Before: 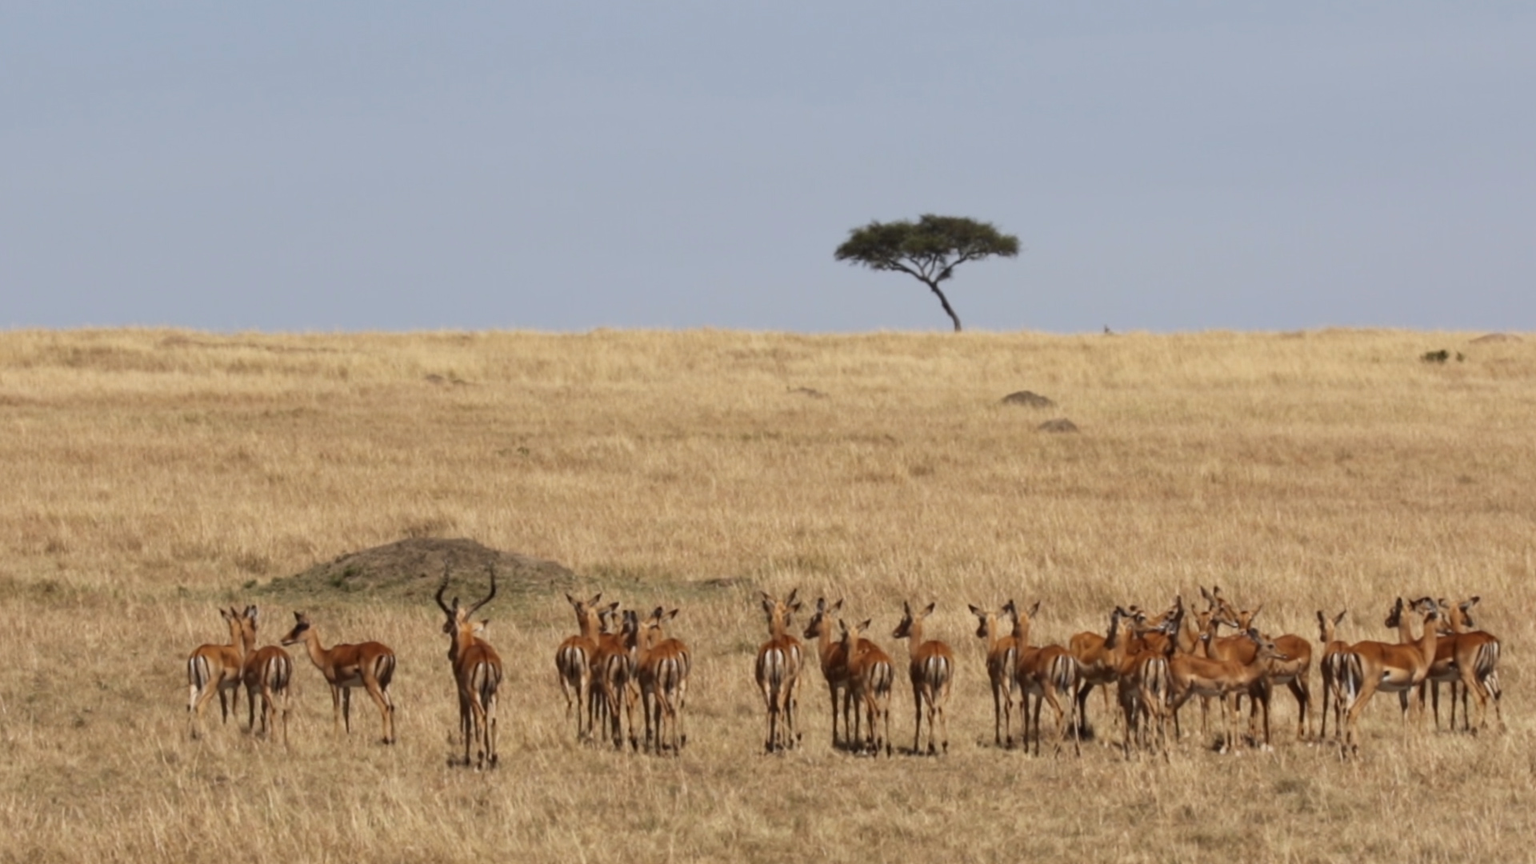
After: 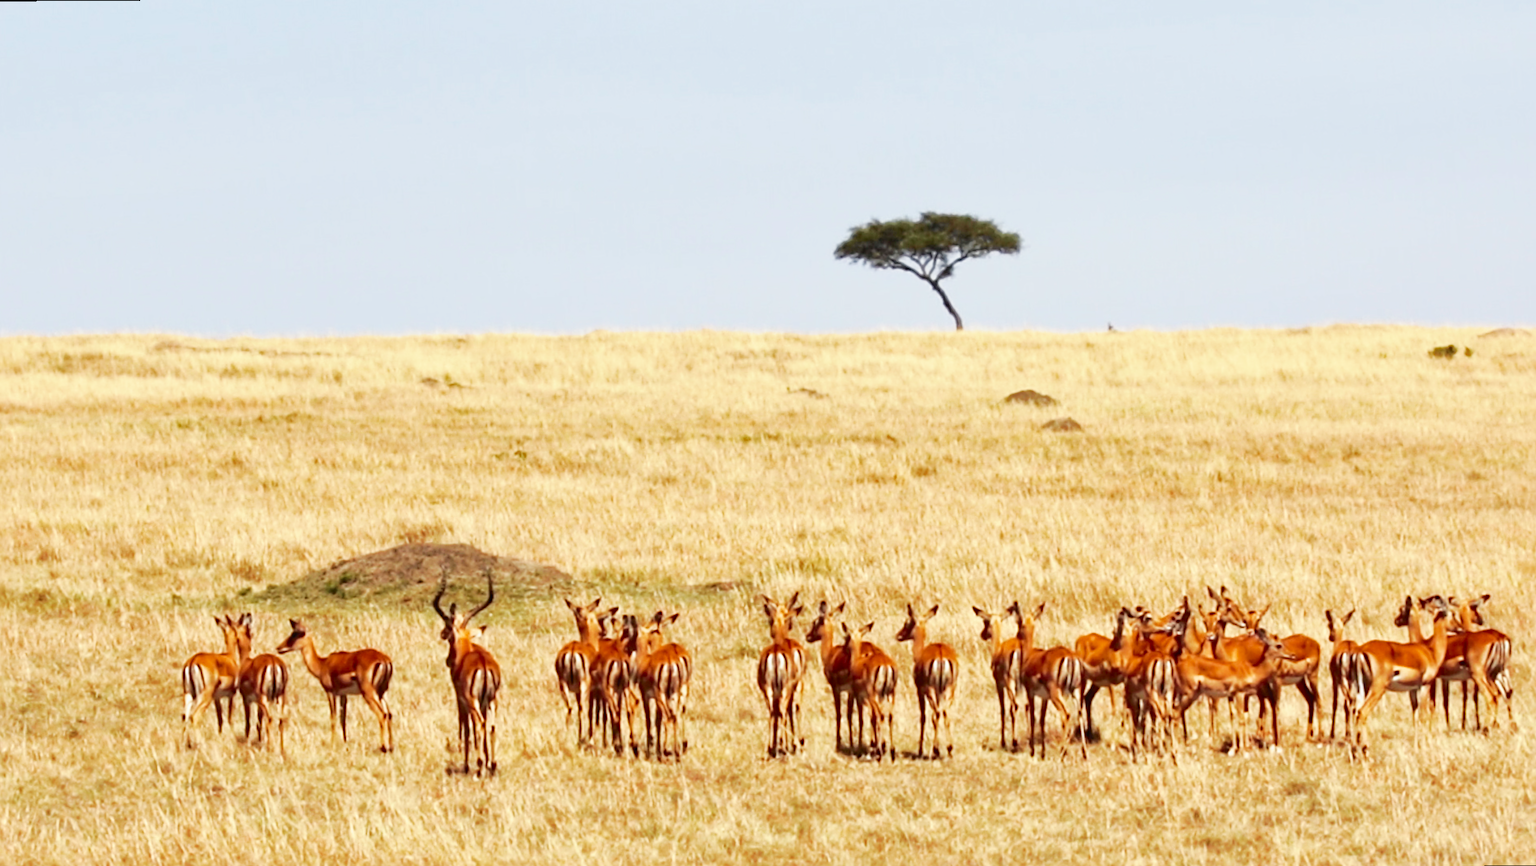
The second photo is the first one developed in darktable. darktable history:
base curve: curves: ch0 [(0, 0) (0.007, 0.004) (0.027, 0.03) (0.046, 0.07) (0.207, 0.54) (0.442, 0.872) (0.673, 0.972) (1, 1)], preserve colors none
rotate and perspective: rotation -0.45°, automatic cropping original format, crop left 0.008, crop right 0.992, crop top 0.012, crop bottom 0.988
tone curve: curves: ch0 [(0, 0.01) (0.037, 0.032) (0.131, 0.108) (0.275, 0.256) (0.483, 0.512) (0.61, 0.665) (0.696, 0.742) (0.792, 0.819) (0.911, 0.925) (0.997, 0.995)]; ch1 [(0, 0) (0.308, 0.29) (0.425, 0.411) (0.492, 0.488) (0.505, 0.503) (0.527, 0.531) (0.568, 0.594) (0.683, 0.702) (0.746, 0.77) (1, 1)]; ch2 [(0, 0) (0.246, 0.233) (0.36, 0.352) (0.415, 0.415) (0.485, 0.487) (0.502, 0.504) (0.525, 0.523) (0.539, 0.553) (0.587, 0.594) (0.636, 0.652) (0.711, 0.729) (0.845, 0.855) (0.998, 0.977)], color space Lab, independent channels, preserve colors none
sharpen: on, module defaults
shadows and highlights: on, module defaults
